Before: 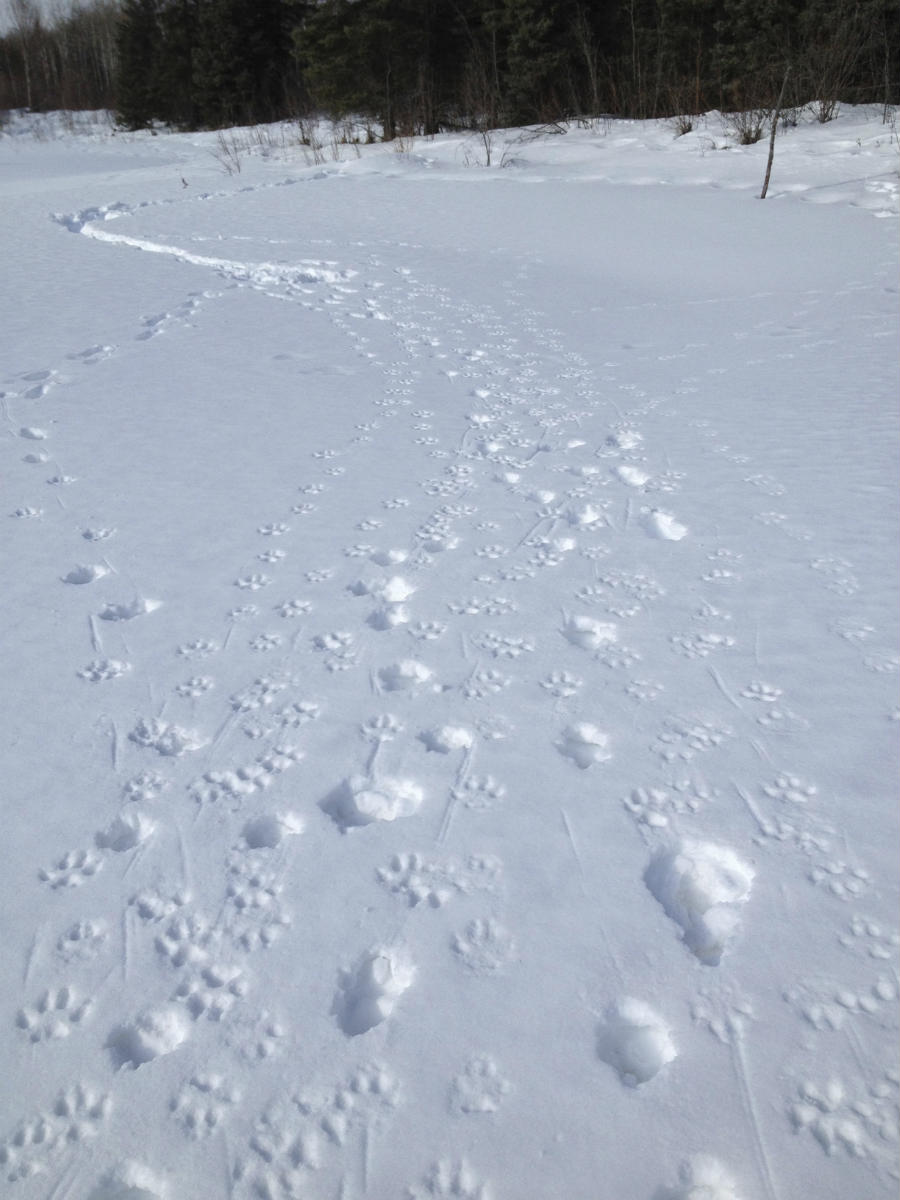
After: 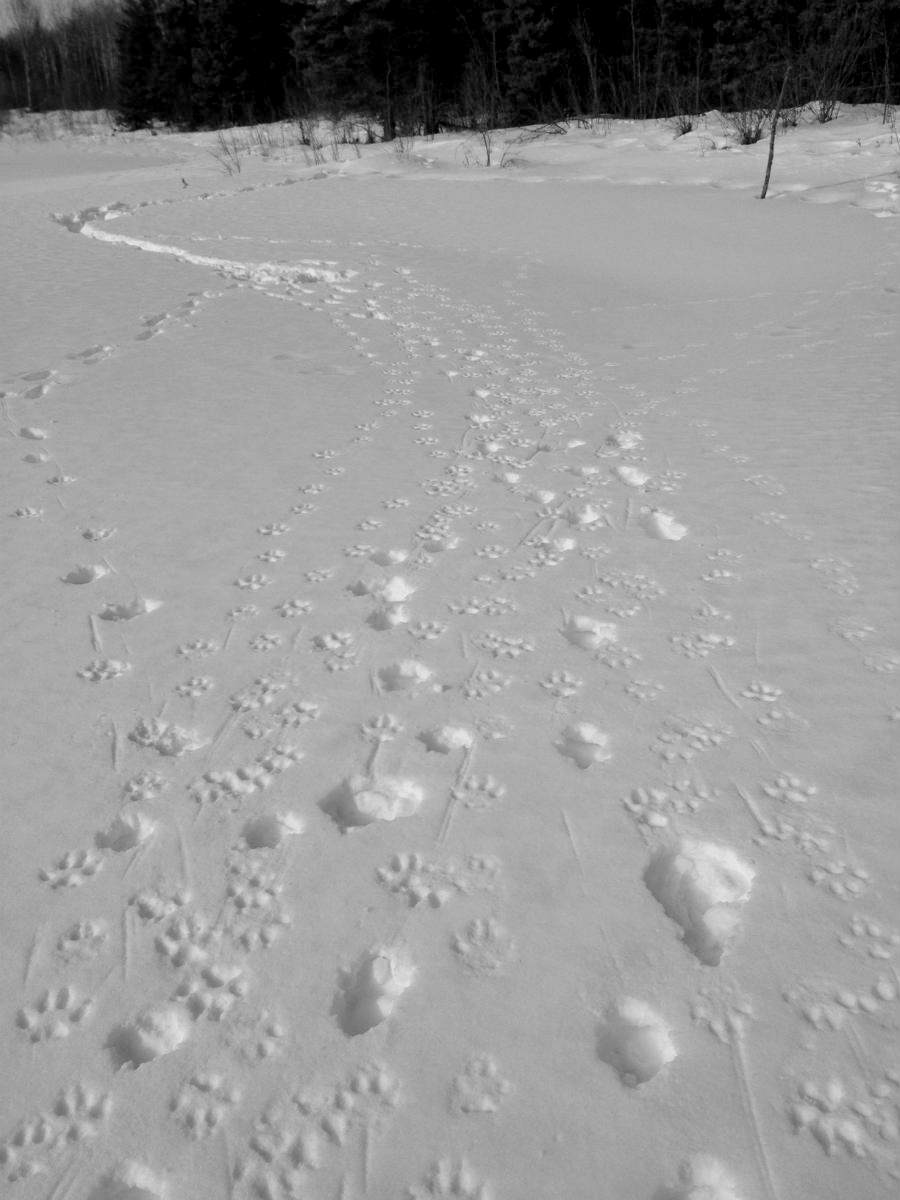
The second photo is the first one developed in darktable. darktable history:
contrast brightness saturation: saturation 0.18
exposure: black level correction 0.009, exposure -0.159 EV, compensate highlight preservation false
monochrome: a 32, b 64, size 2.3
